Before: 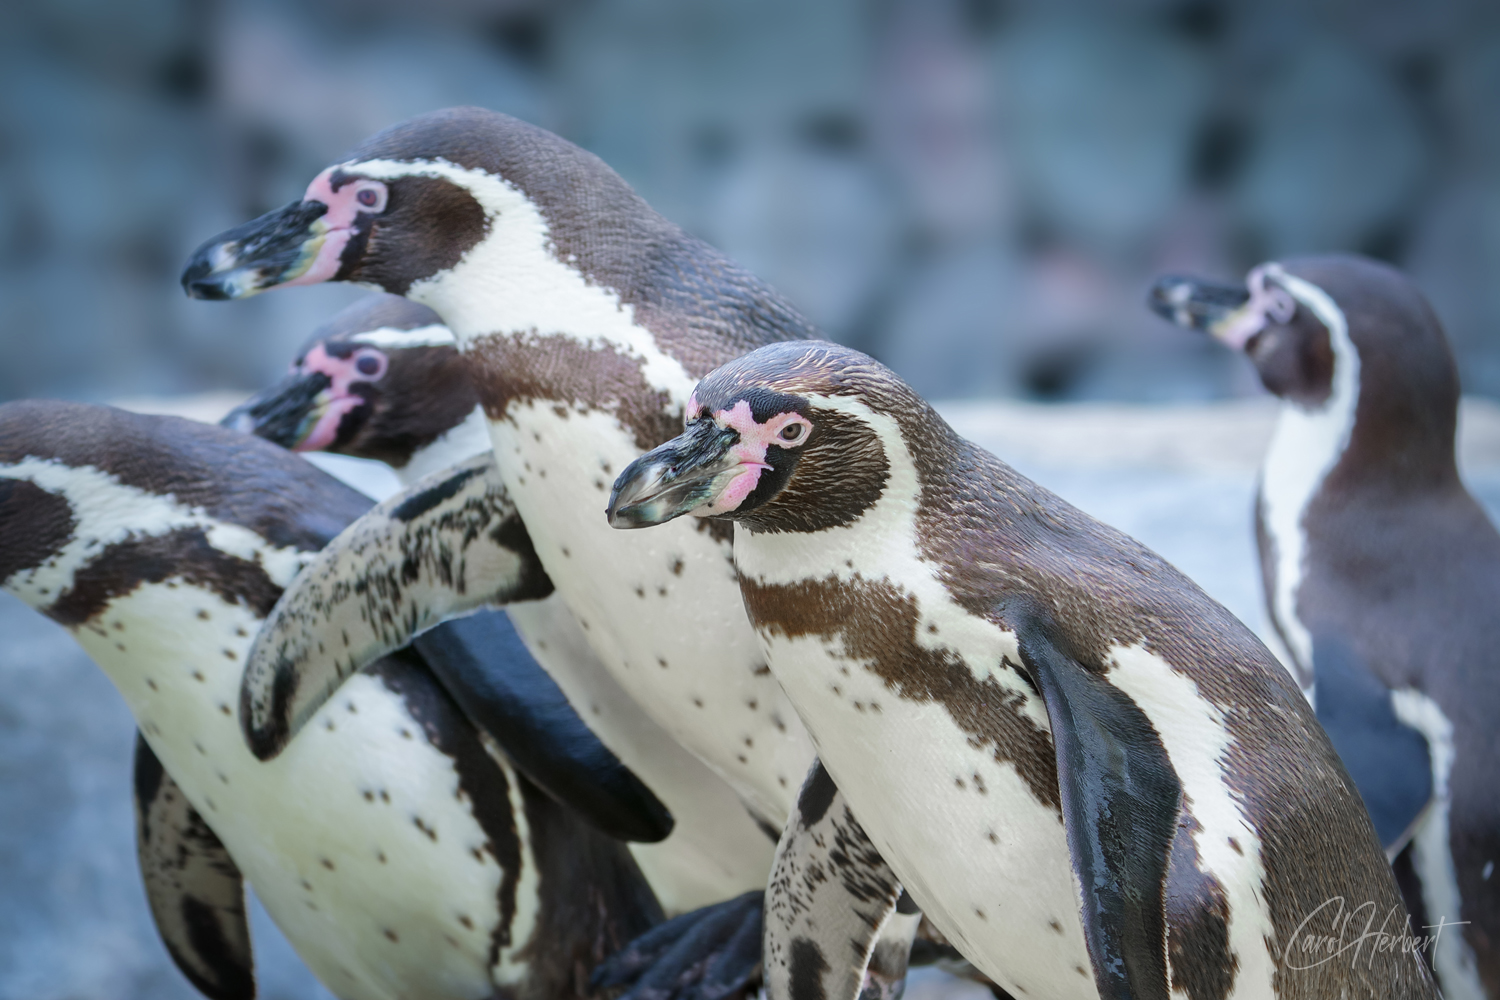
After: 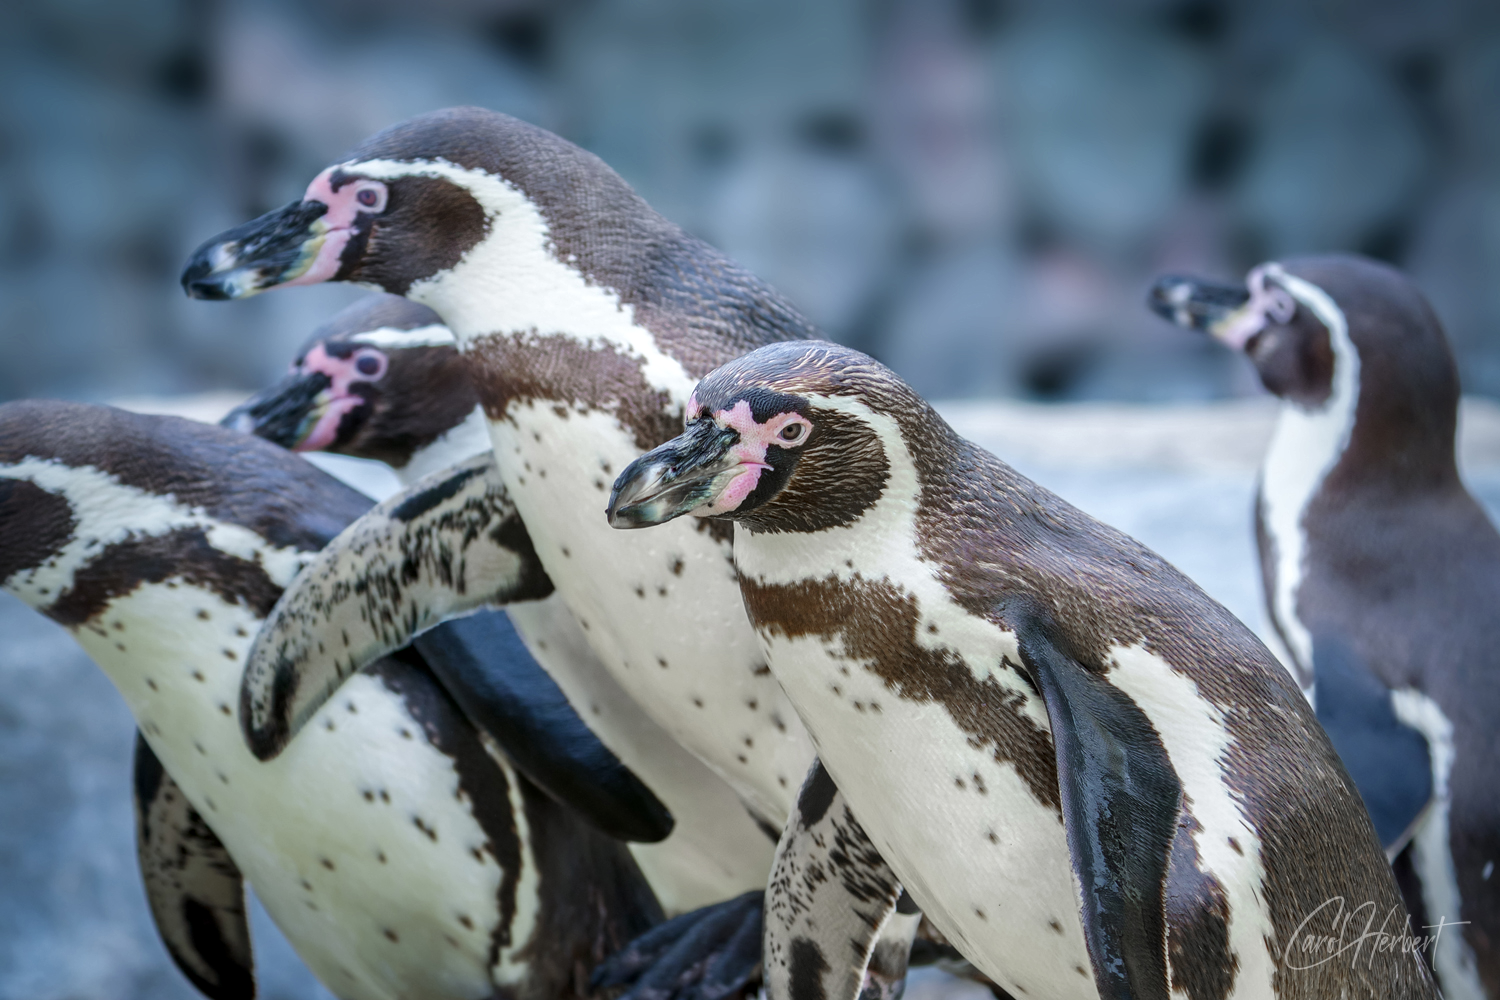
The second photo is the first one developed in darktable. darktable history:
contrast brightness saturation: contrast 0.032, brightness -0.042
local contrast: on, module defaults
